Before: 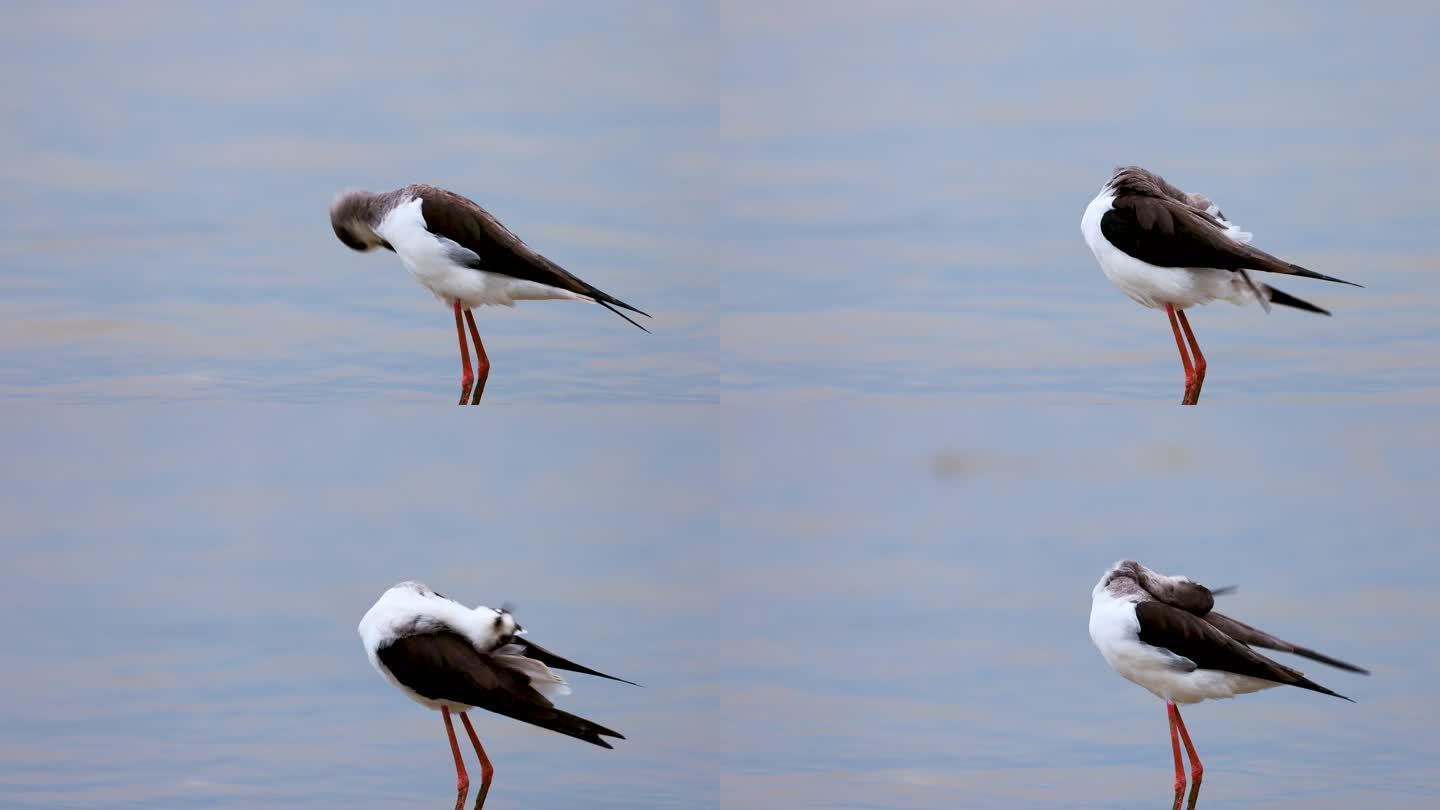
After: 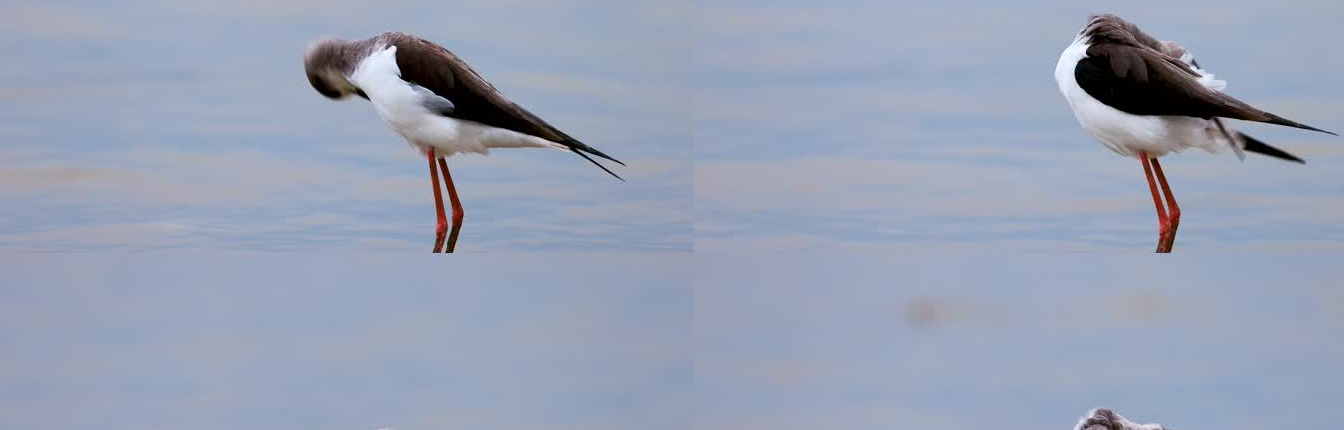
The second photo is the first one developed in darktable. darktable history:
crop: left 1.839%, top 18.855%, right 4.767%, bottom 27.947%
